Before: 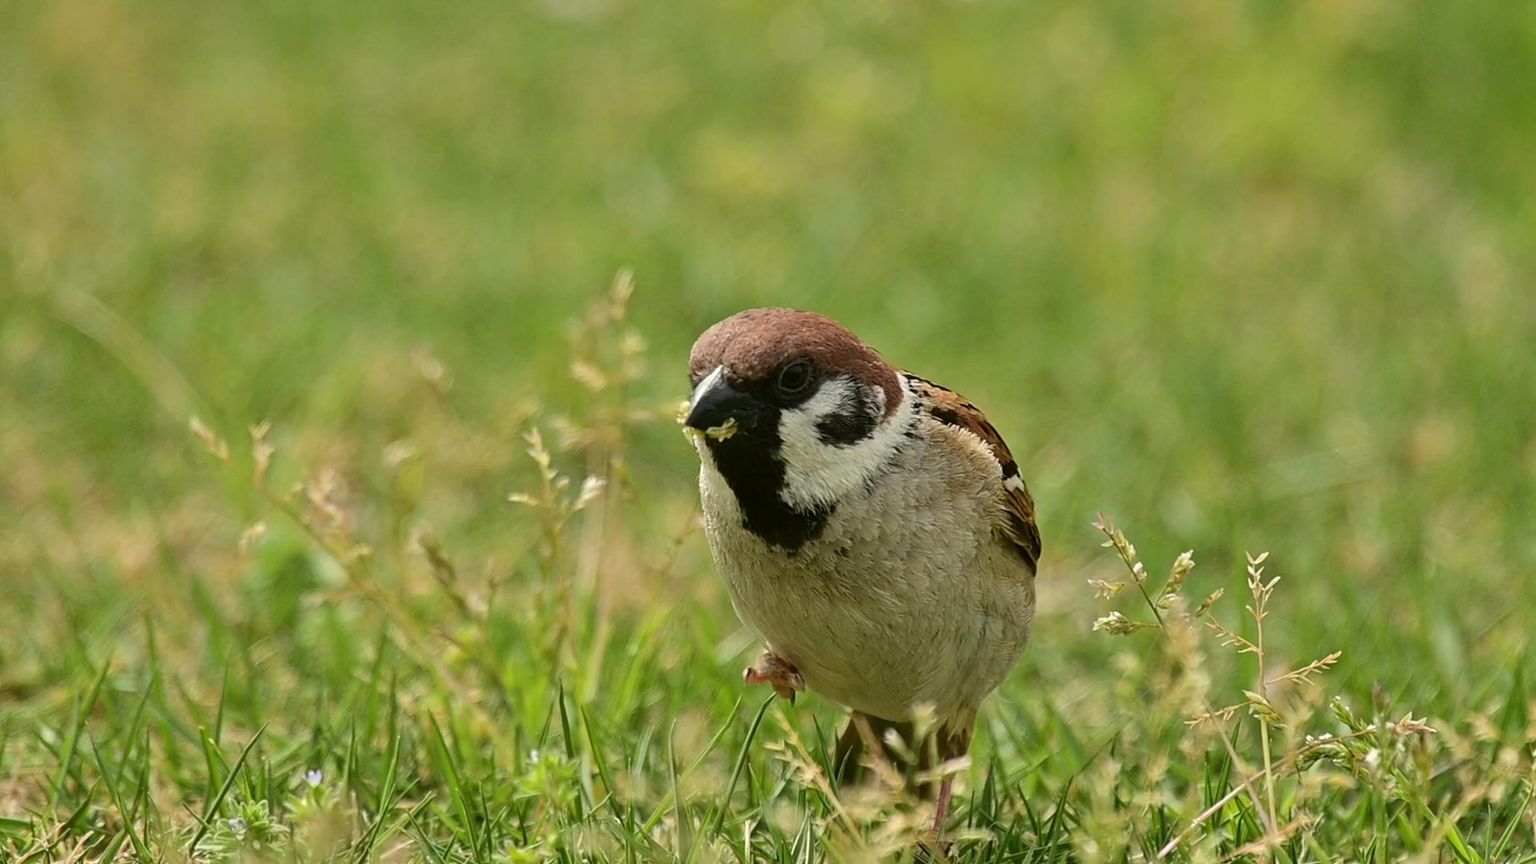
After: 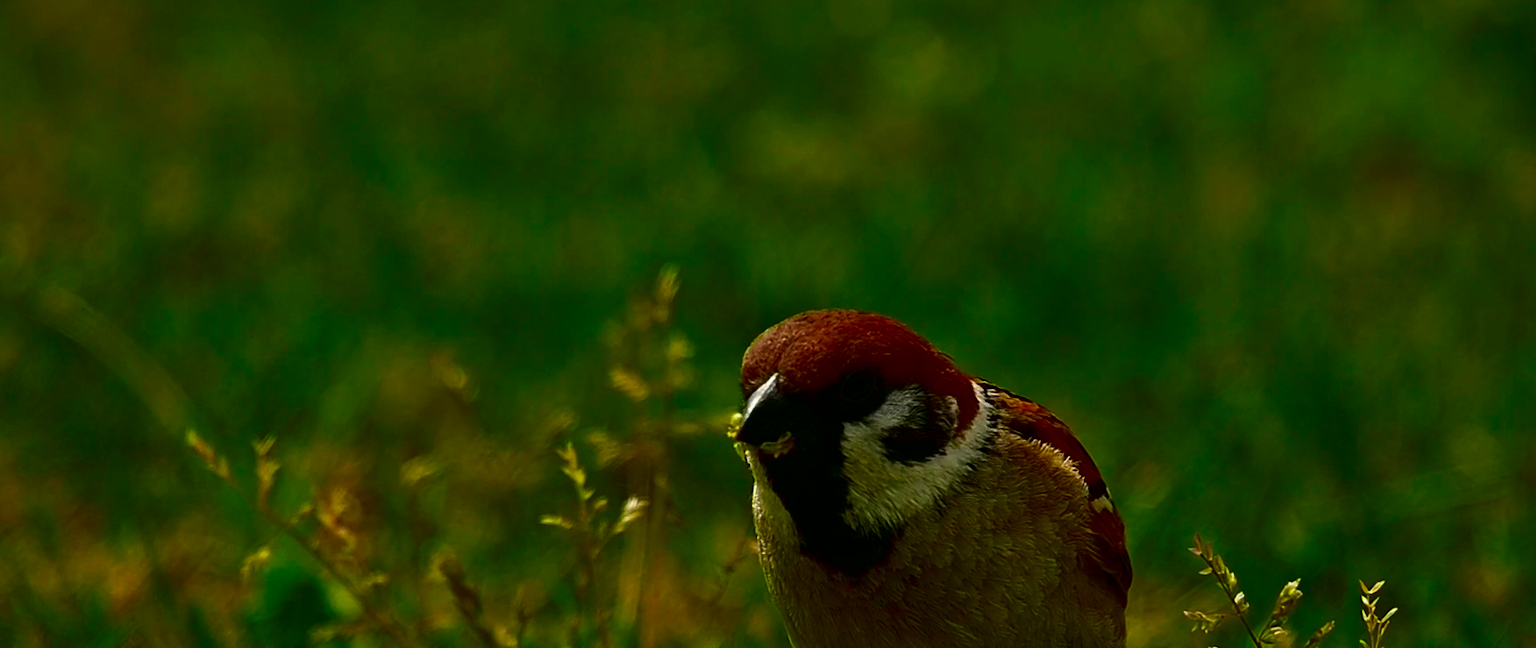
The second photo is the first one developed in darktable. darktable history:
crop: left 1.509%, top 3.452%, right 7.696%, bottom 28.452%
contrast brightness saturation: brightness -1, saturation 1
